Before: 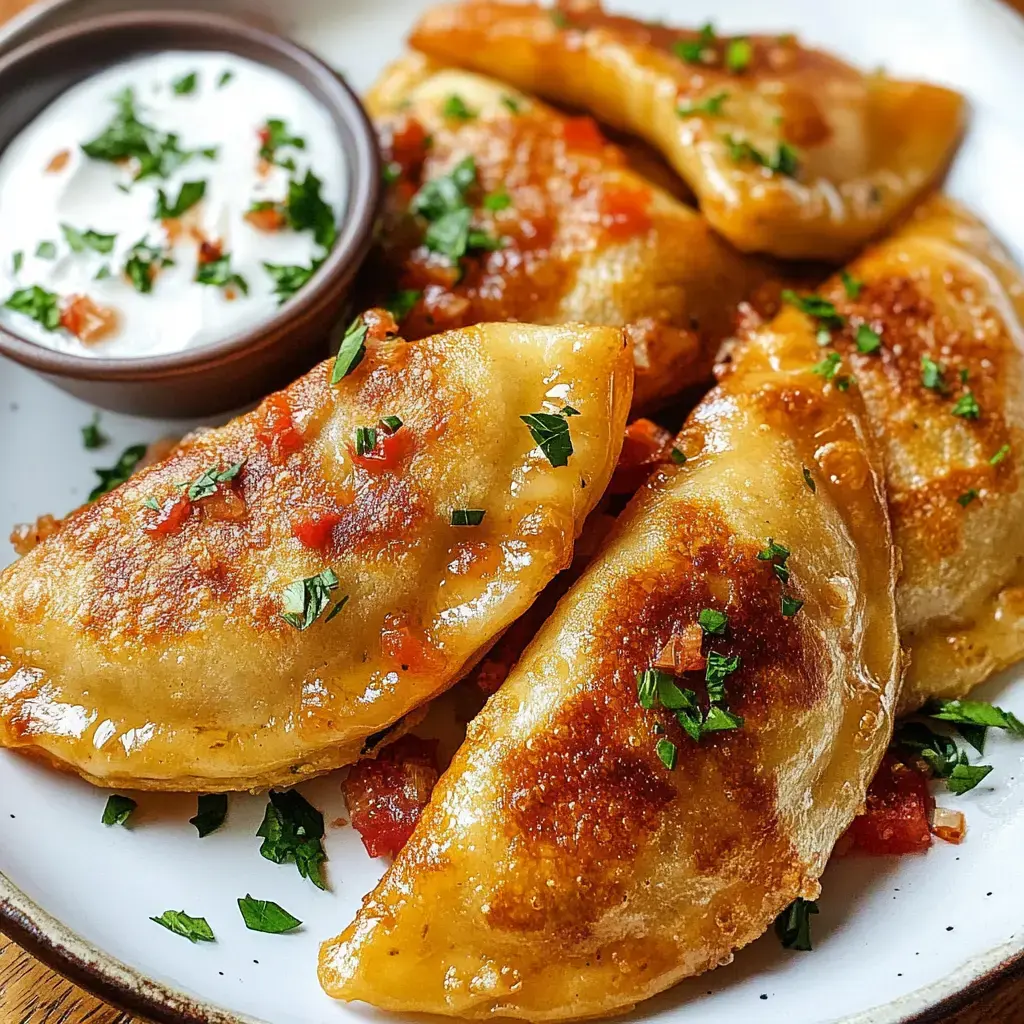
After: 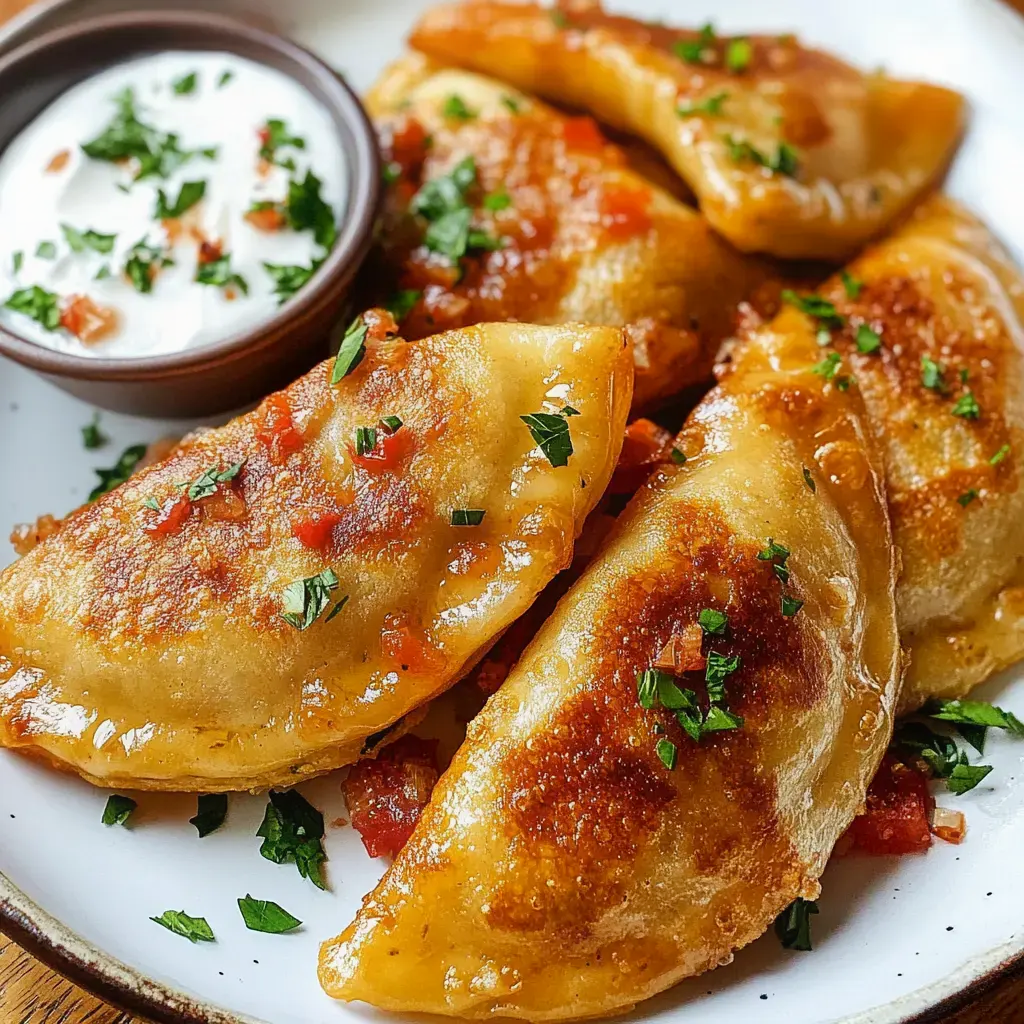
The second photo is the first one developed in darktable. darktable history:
contrast equalizer: octaves 7, y [[0.6 ×6], [0.55 ×6], [0 ×6], [0 ×6], [0 ×6]], mix -0.2
exposure: black level correction 0.002, compensate highlight preservation false
